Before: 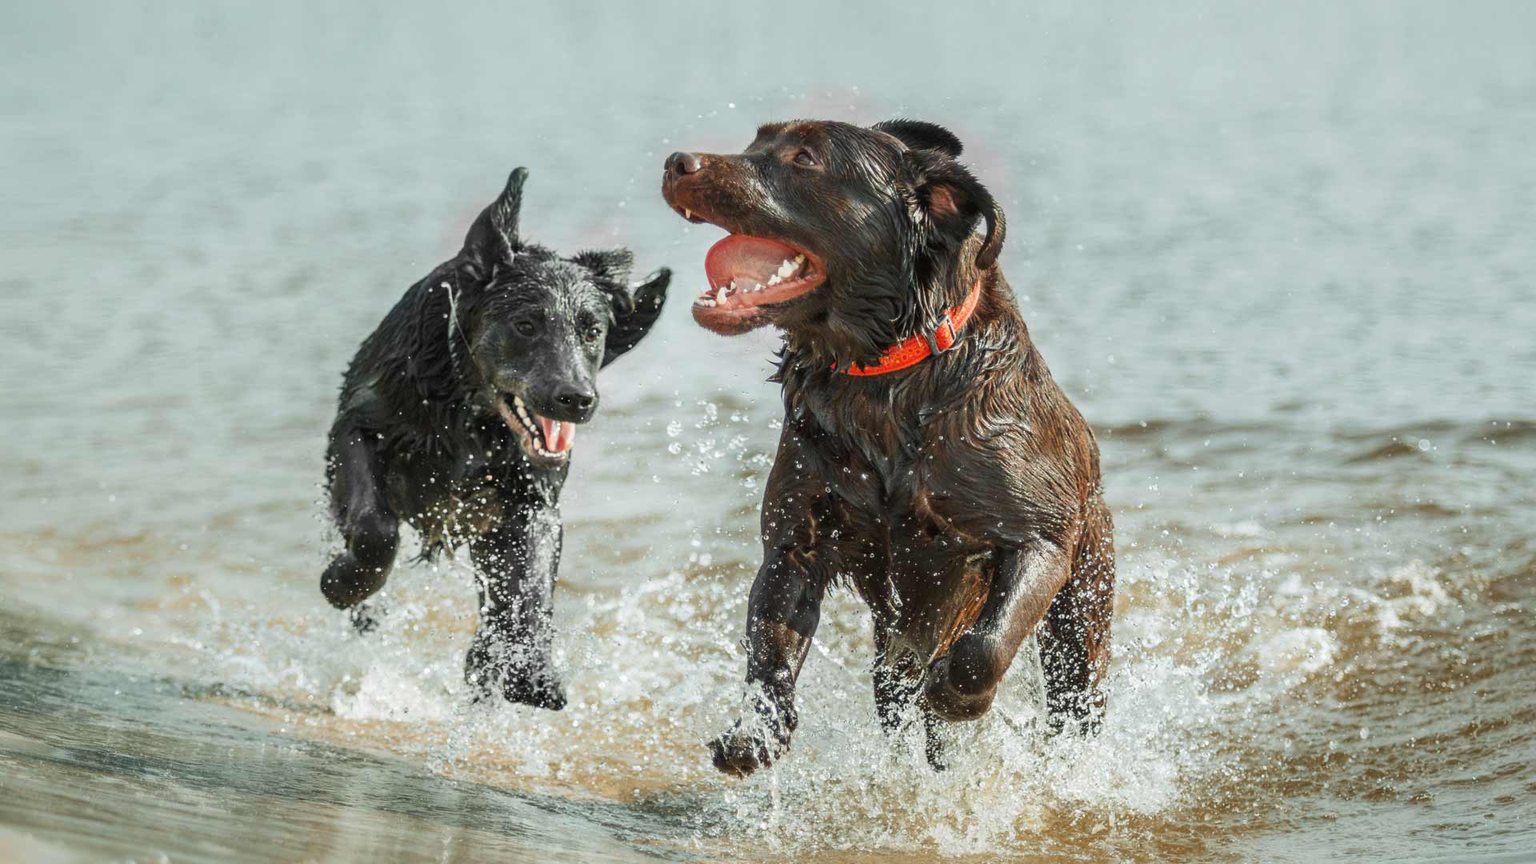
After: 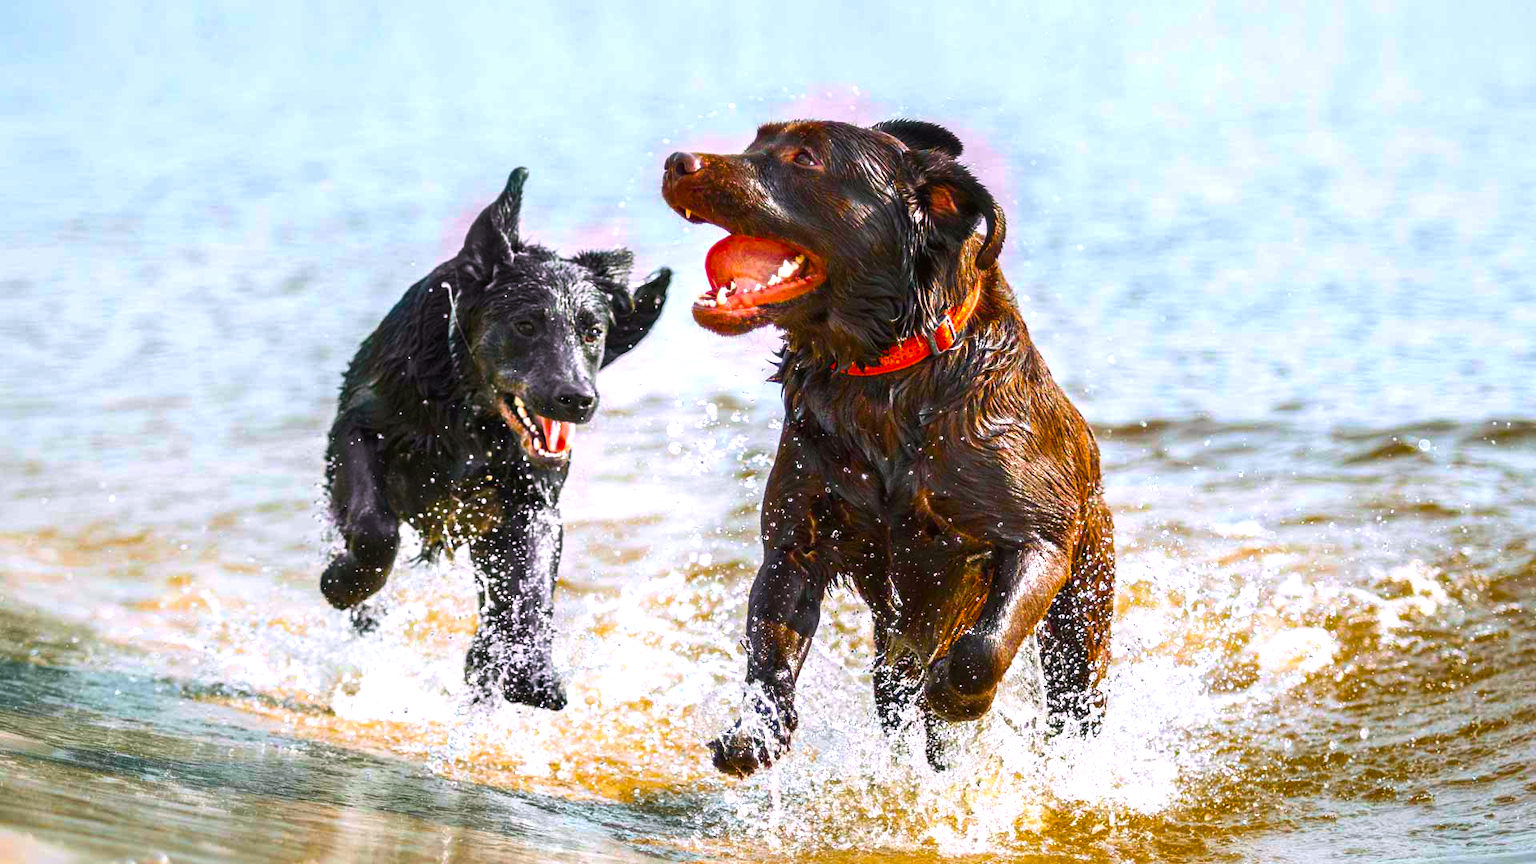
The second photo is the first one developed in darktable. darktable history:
color balance rgb: linear chroma grading › shadows -40%, linear chroma grading › highlights 40%, linear chroma grading › global chroma 45%, linear chroma grading › mid-tones -30%, perceptual saturation grading › global saturation 55%, perceptual saturation grading › highlights -50%, perceptual saturation grading › mid-tones 40%, perceptual saturation grading › shadows 30%, perceptual brilliance grading › global brilliance 20%, perceptual brilliance grading › shadows -40%, global vibrance 35%
white balance: red 1.05, blue 1.072
